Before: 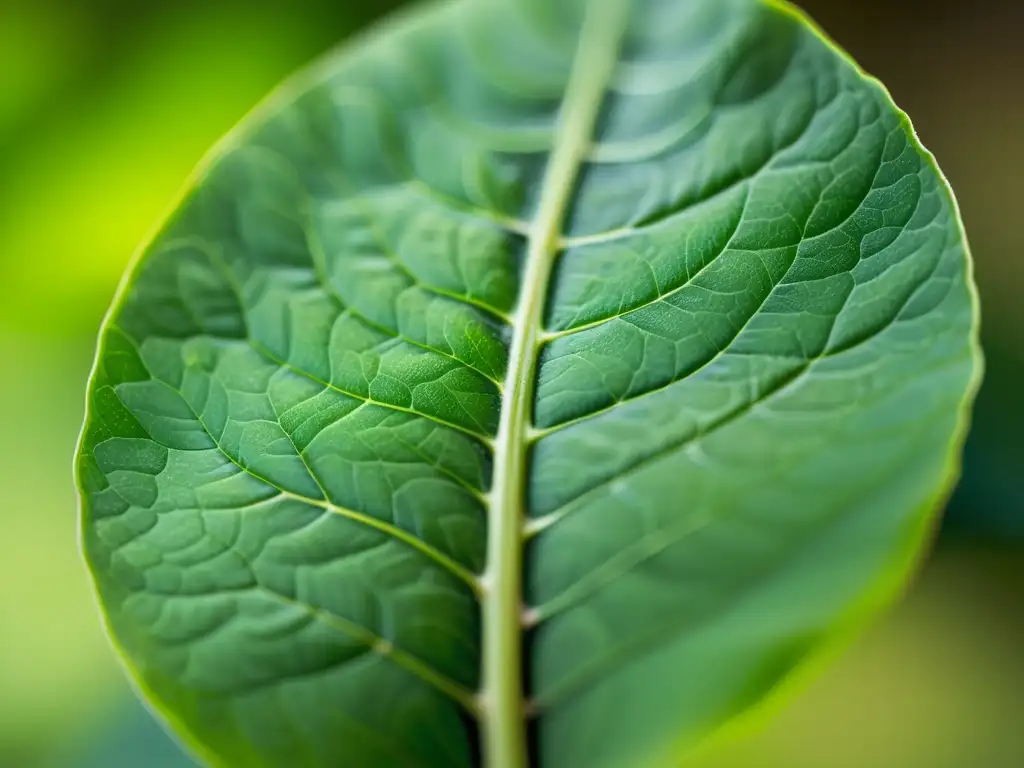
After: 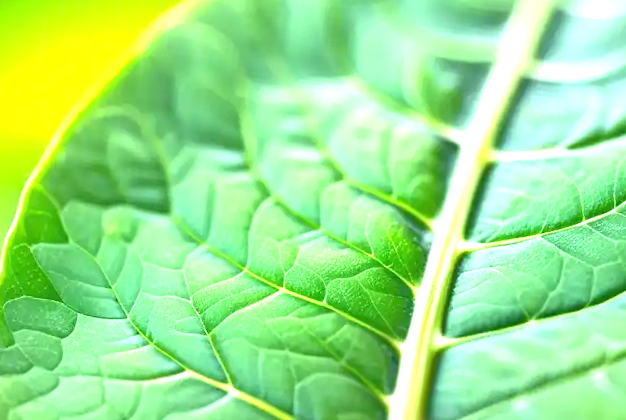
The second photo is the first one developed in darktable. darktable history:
crop and rotate: angle -6.76°, left 2.134%, top 6.696%, right 27.473%, bottom 30.338%
tone equalizer: -7 EV 0.141 EV, -6 EV 0.614 EV, -5 EV 1.17 EV, -4 EV 1.31 EV, -3 EV 1.15 EV, -2 EV 0.6 EV, -1 EV 0.16 EV
exposure: black level correction 0, exposure 1.46 EV, compensate exposure bias true, compensate highlight preservation false
